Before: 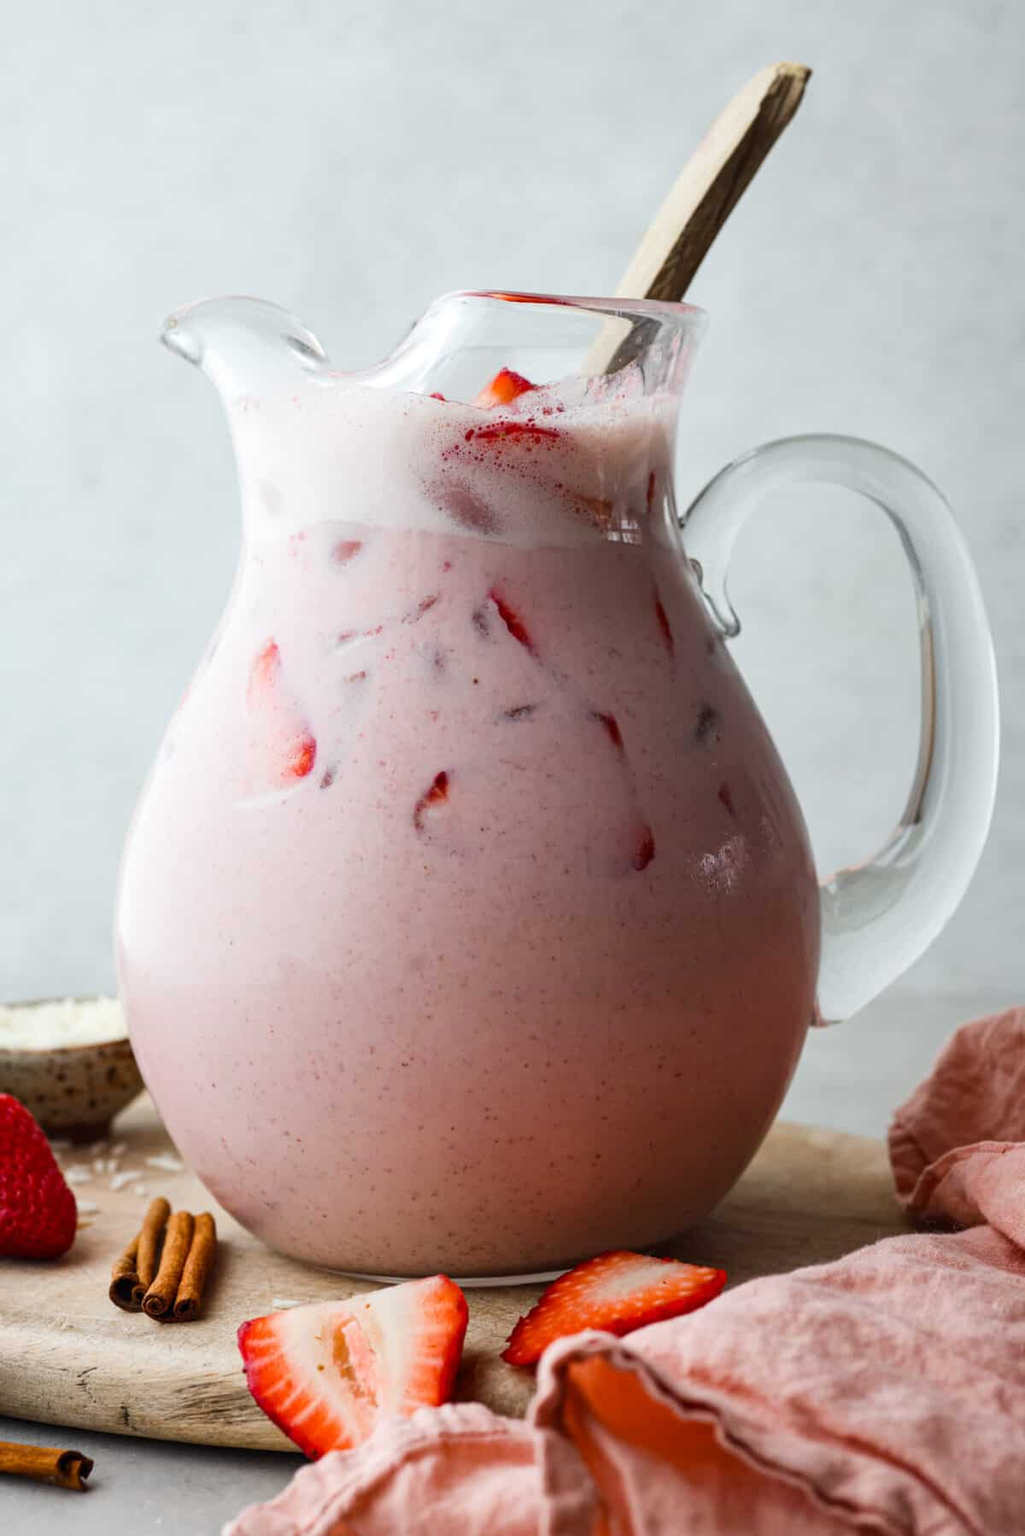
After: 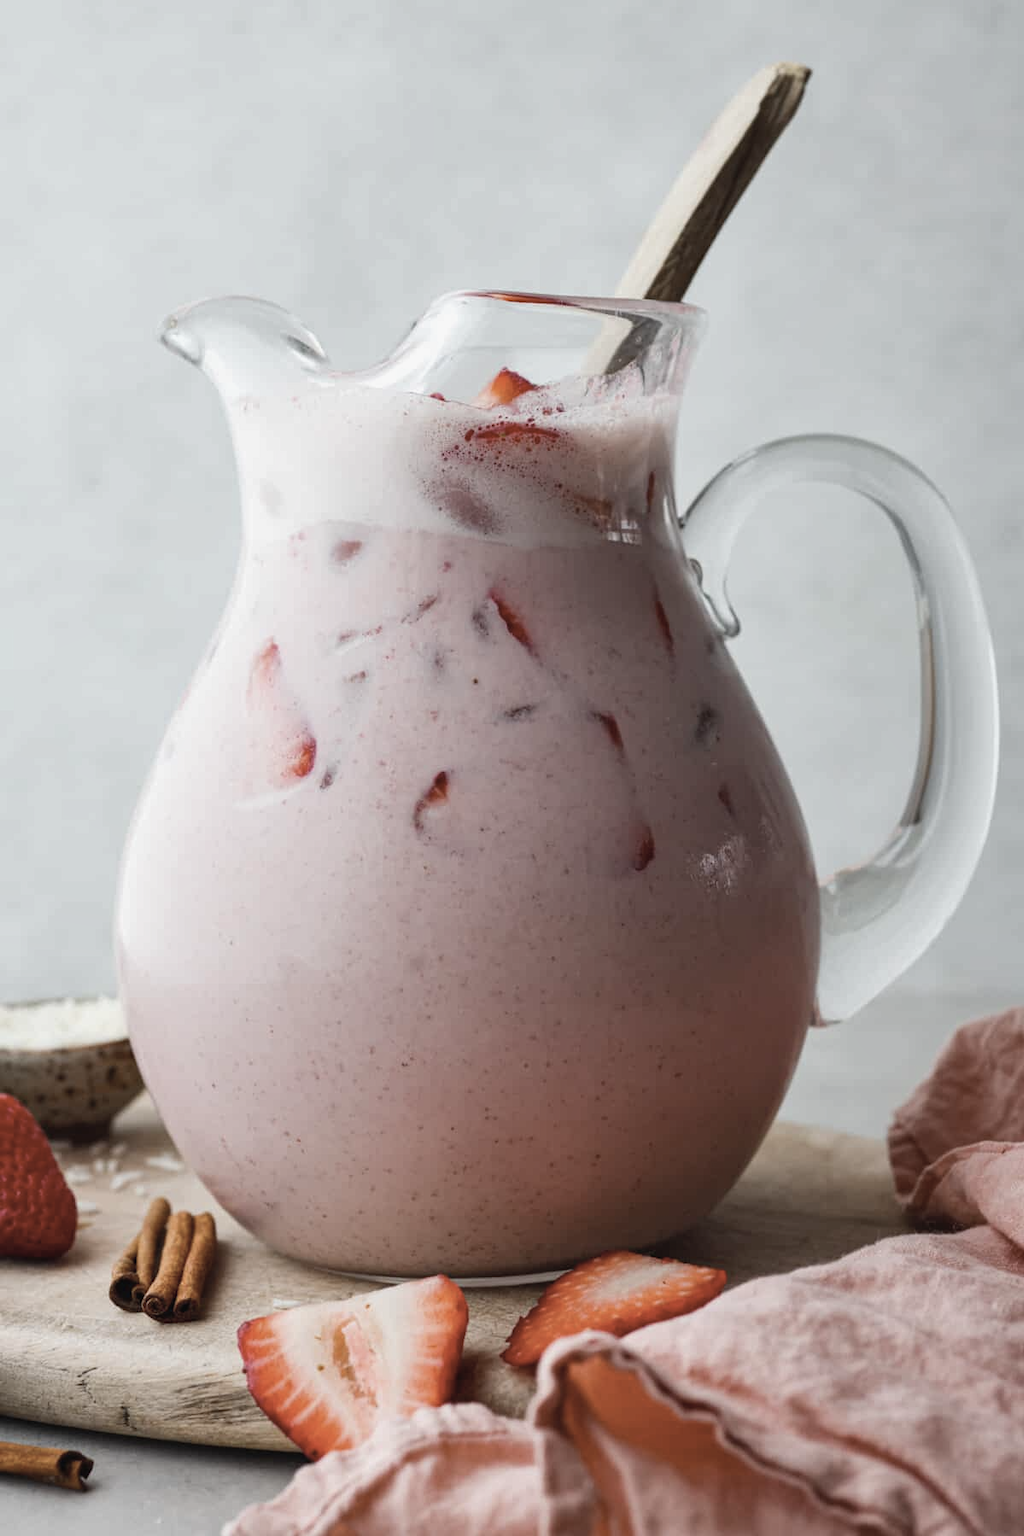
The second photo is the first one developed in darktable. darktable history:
shadows and highlights: shadows 37.27, highlights -28.18, soften with gaussian
contrast brightness saturation: contrast -0.05, saturation -0.41
white balance: emerald 1
